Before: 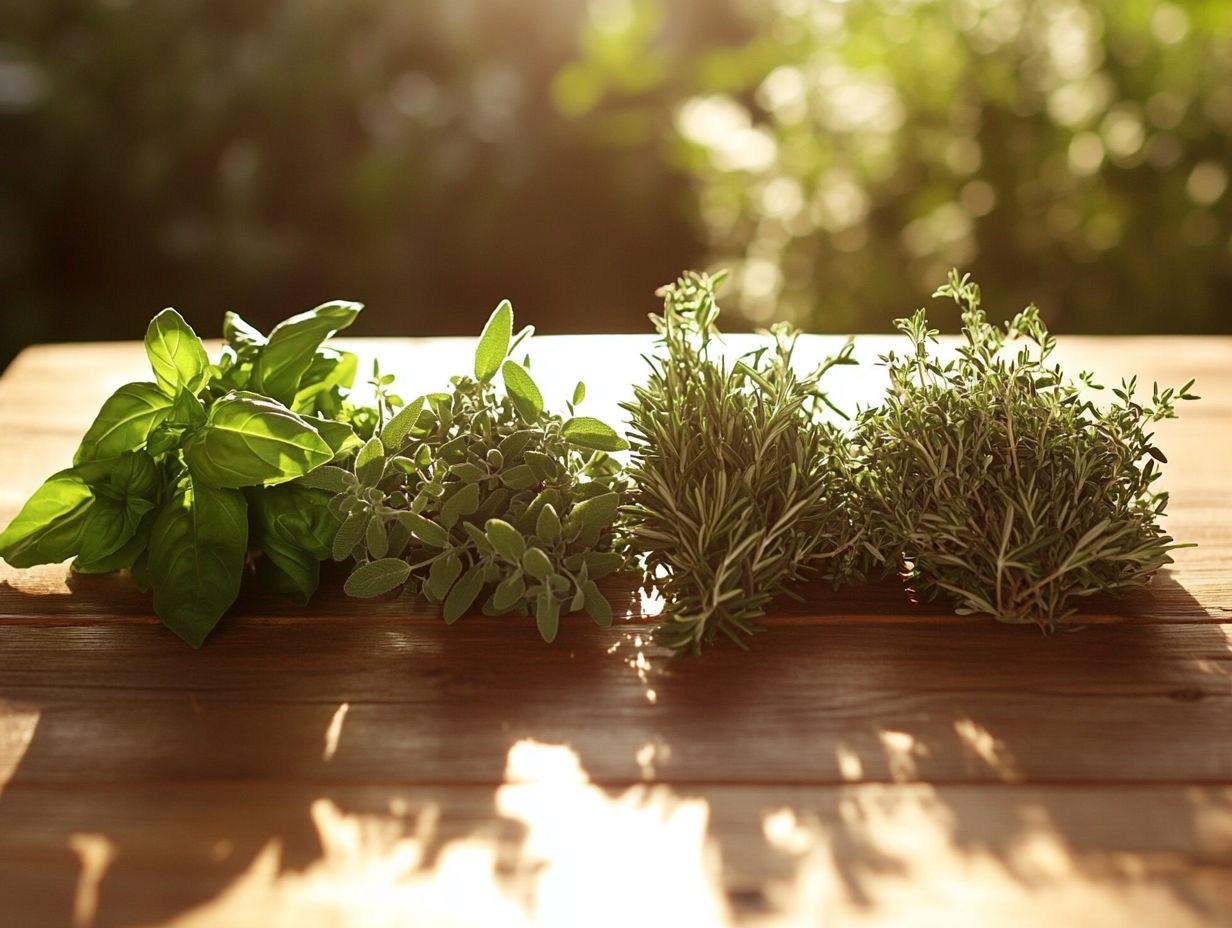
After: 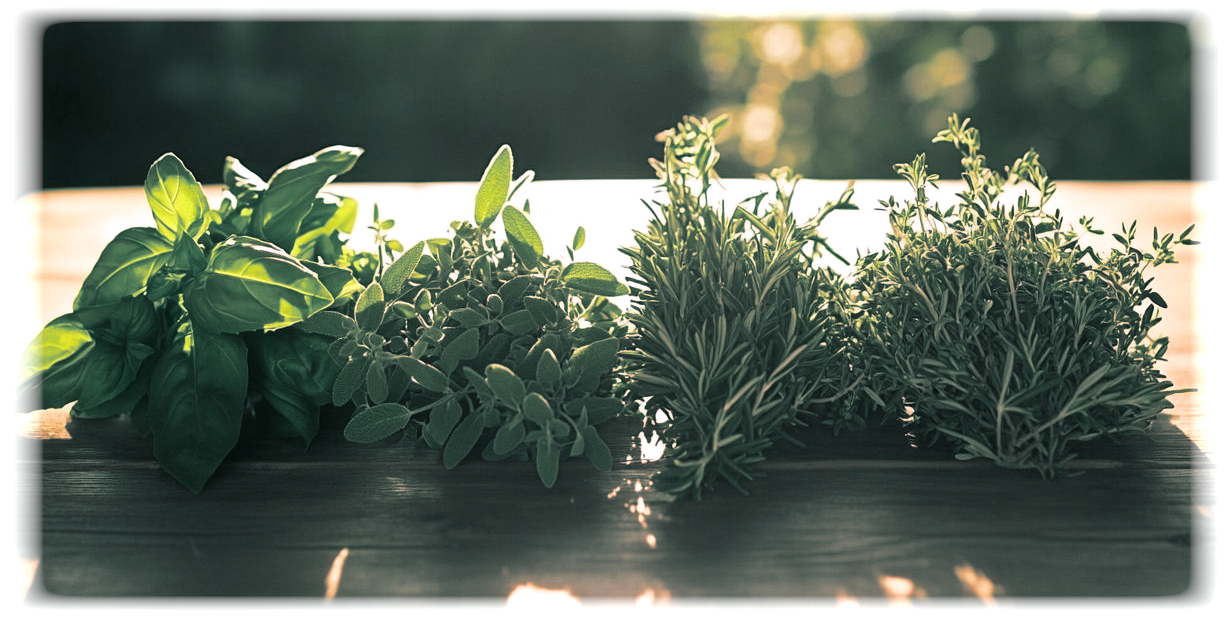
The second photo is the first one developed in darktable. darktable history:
split-toning: shadows › hue 186.43°, highlights › hue 49.29°, compress 30.29%
vignetting: fall-off start 93%, fall-off radius 5%, brightness 1, saturation -0.49, automatic ratio true, width/height ratio 1.332, shape 0.04, unbound false
white balance: red 1.05, blue 1.072
crop: top 16.727%, bottom 16.727%
velvia: on, module defaults
